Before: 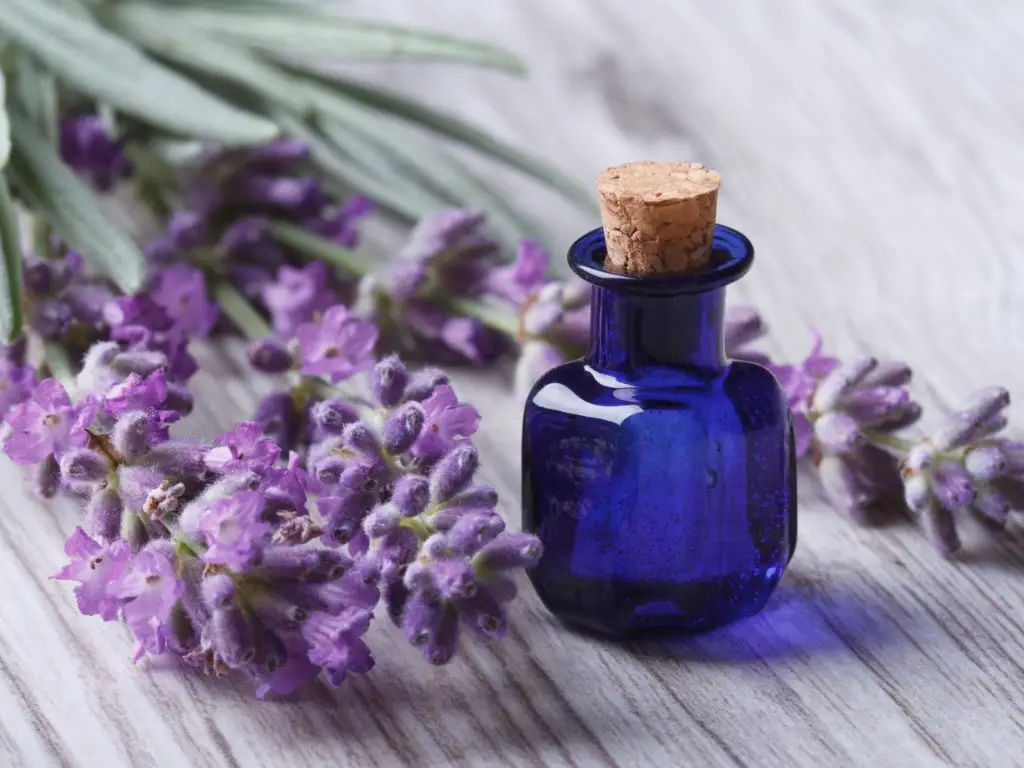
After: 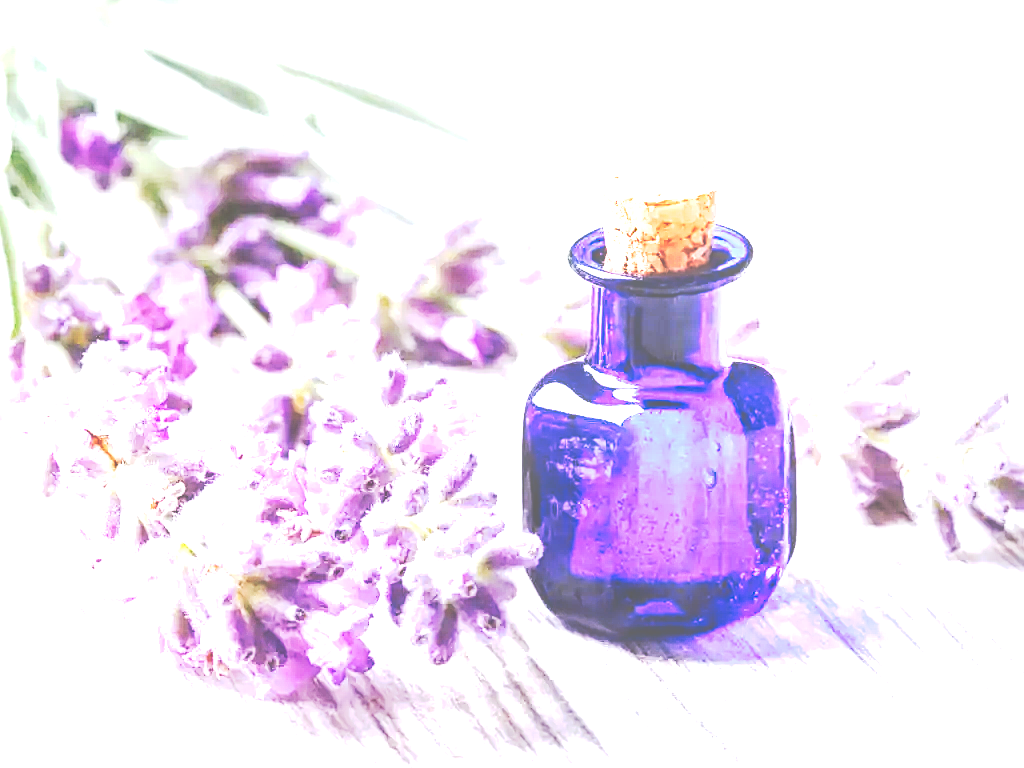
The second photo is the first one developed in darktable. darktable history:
local contrast: on, module defaults
sharpen: on, module defaults
exposure: exposure 3 EV, compensate highlight preservation false
tone curve: curves: ch0 [(0, 0) (0.003, 0.331) (0.011, 0.333) (0.025, 0.333) (0.044, 0.334) (0.069, 0.335) (0.1, 0.338) (0.136, 0.342) (0.177, 0.347) (0.224, 0.352) (0.277, 0.359) (0.335, 0.39) (0.399, 0.434) (0.468, 0.509) (0.543, 0.615) (0.623, 0.731) (0.709, 0.814) (0.801, 0.88) (0.898, 0.921) (1, 1)], preserve colors none
